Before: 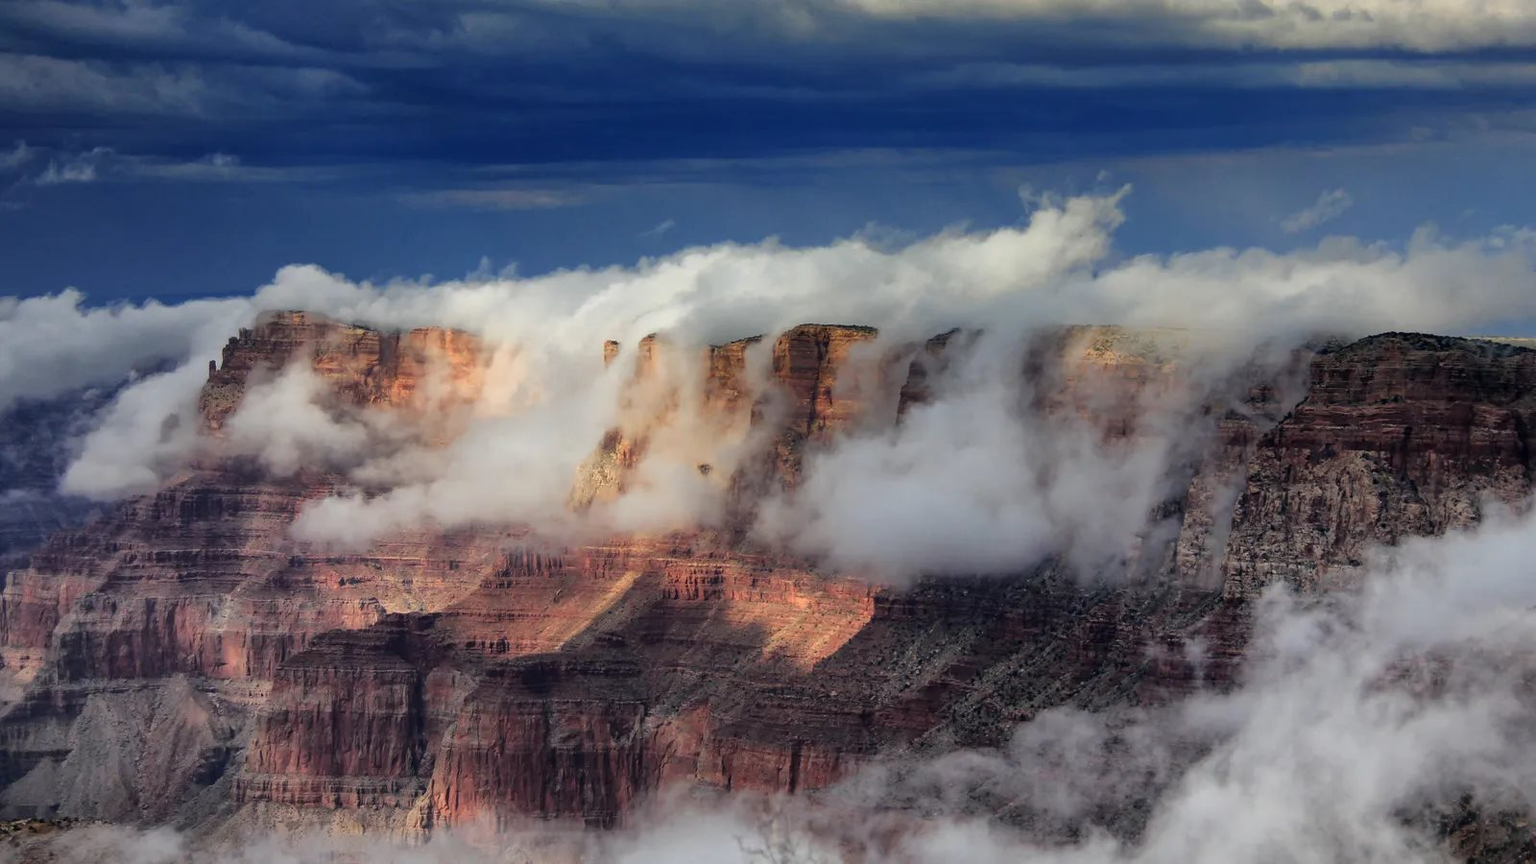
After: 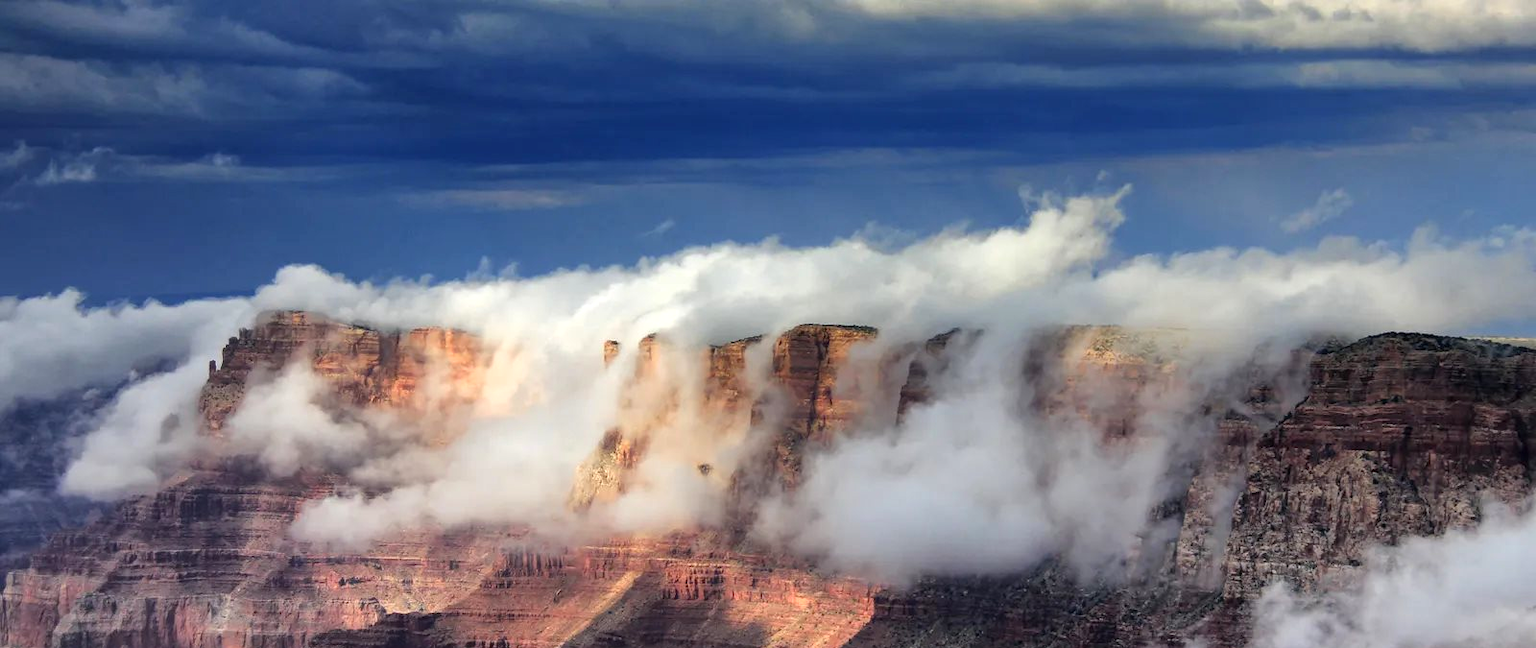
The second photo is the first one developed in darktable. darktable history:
exposure: black level correction 0, exposure 0.5 EV, compensate exposure bias true, compensate highlight preservation false
crop: bottom 24.988%
rotate and perspective: automatic cropping original format, crop left 0, crop top 0
